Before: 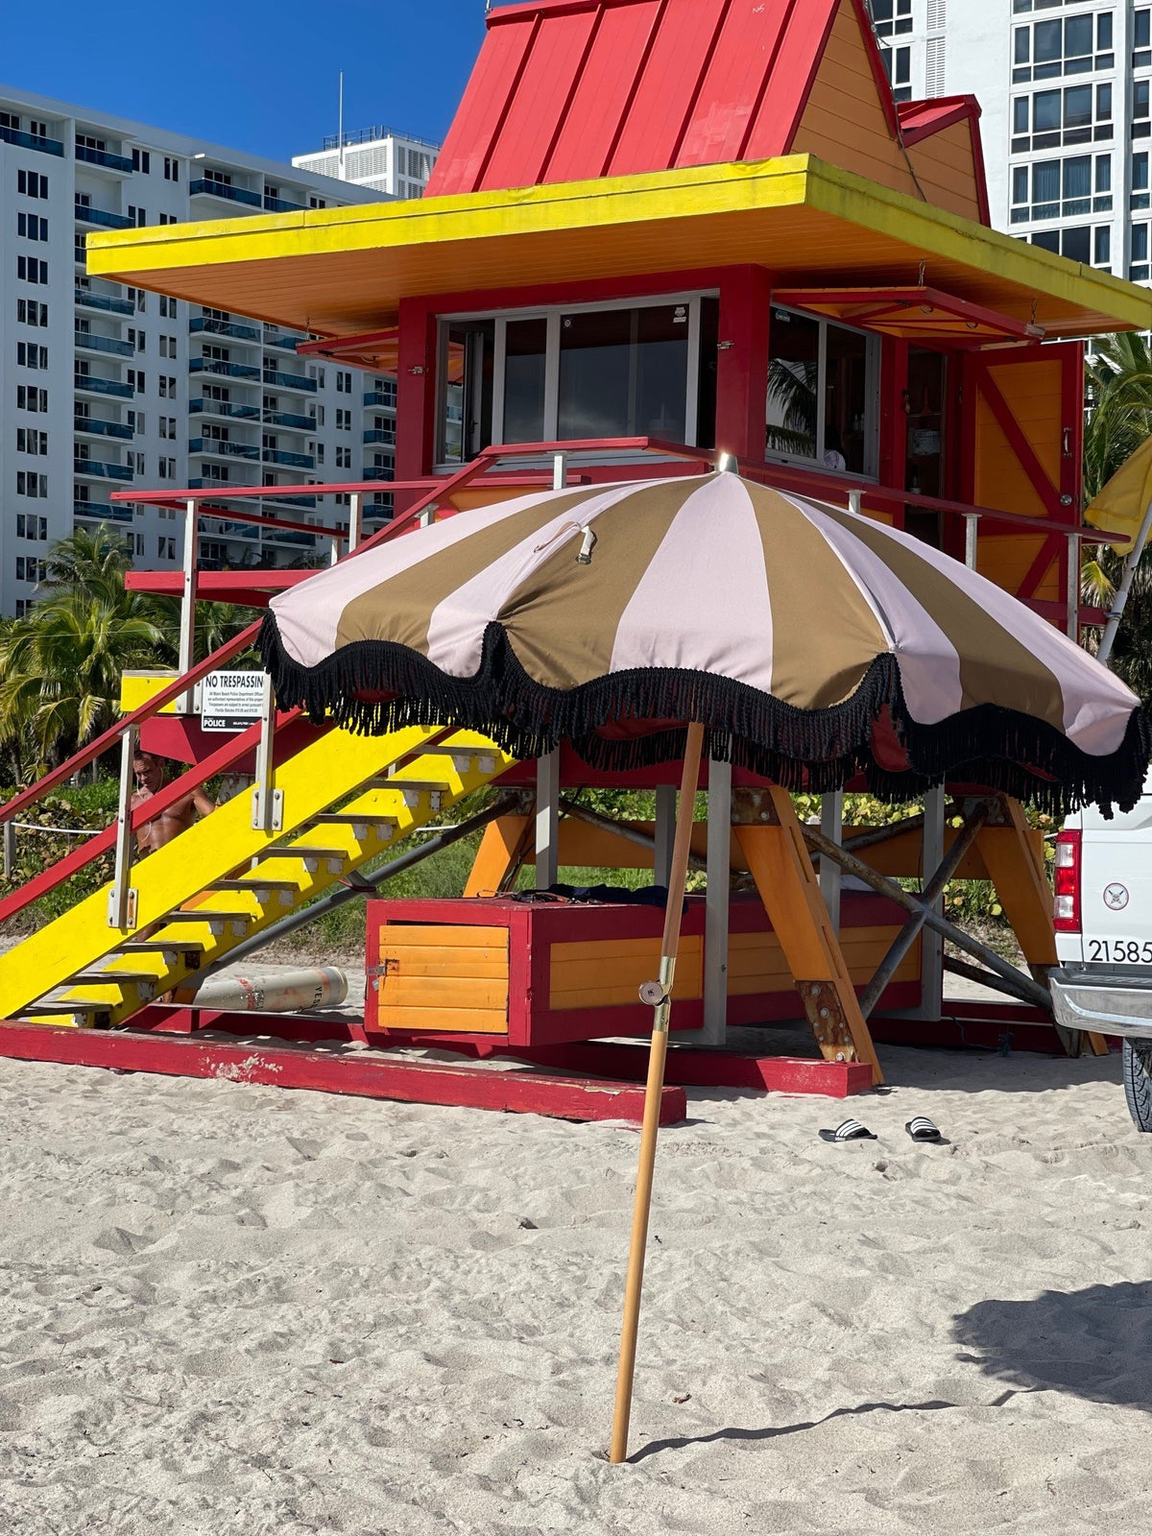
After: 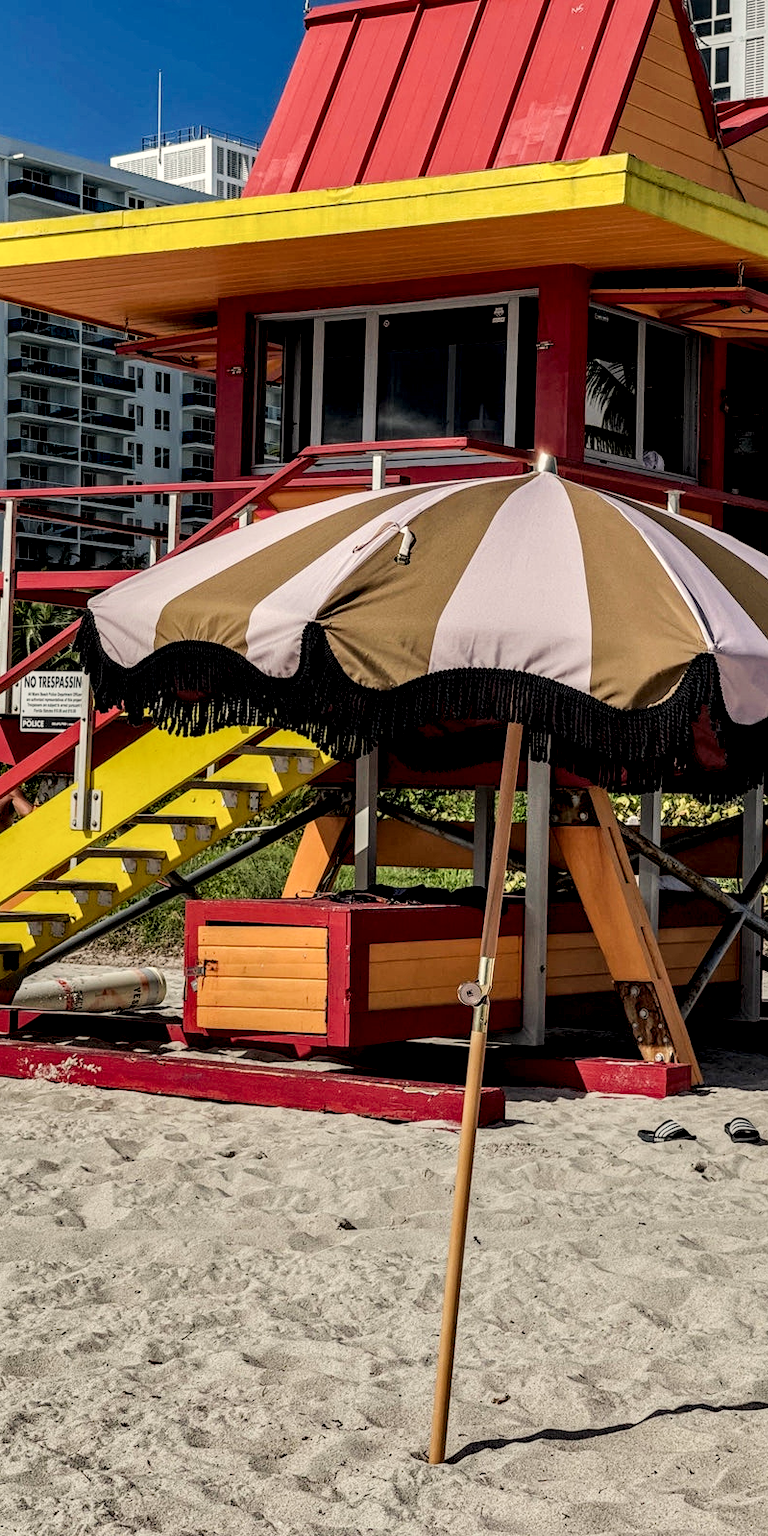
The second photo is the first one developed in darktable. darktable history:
rotate and perspective: automatic cropping off
crop and rotate: left 15.754%, right 17.579%
local contrast: highlights 19%, detail 186%
haze removal: compatibility mode true, adaptive false
white balance: red 1.045, blue 0.932
filmic rgb: black relative exposure -7.32 EV, white relative exposure 5.09 EV, hardness 3.2
